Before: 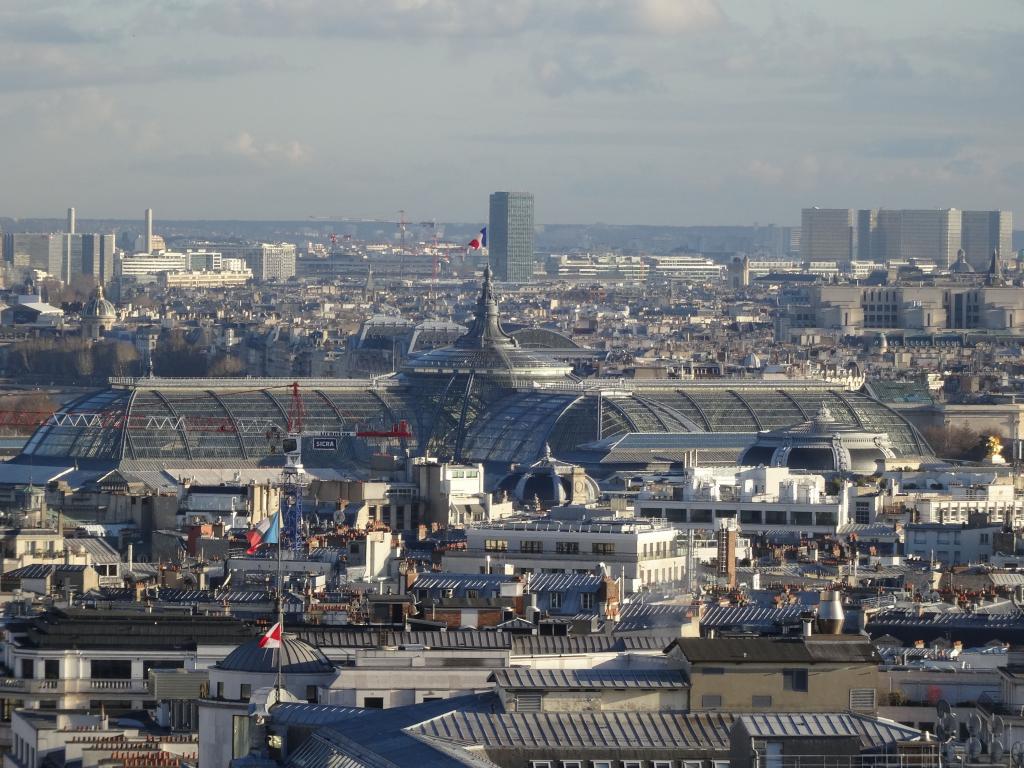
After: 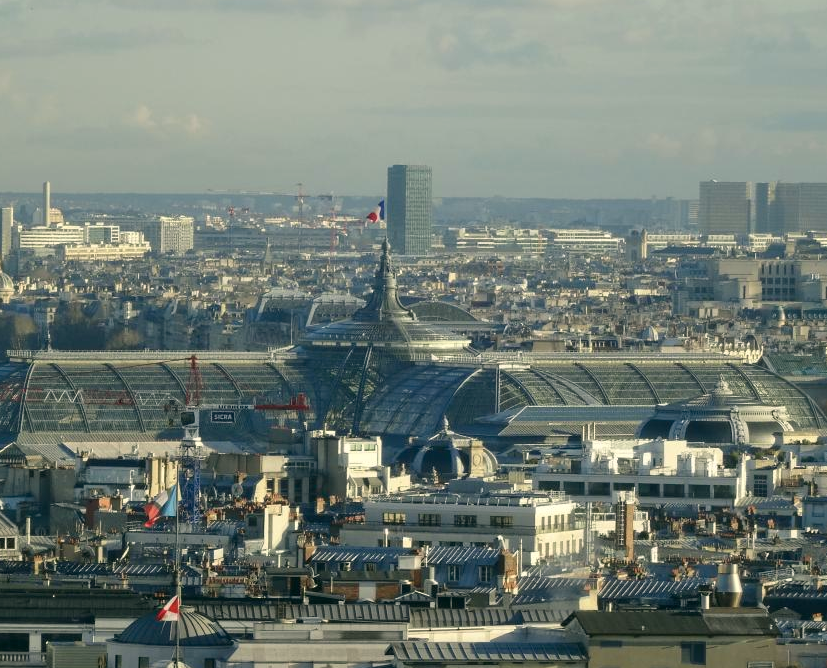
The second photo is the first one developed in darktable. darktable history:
crop: left 10.025%, top 3.573%, right 9.184%, bottom 9.383%
color correction: highlights a* -0.565, highlights b* 9.48, shadows a* -9.3, shadows b* 0.402
